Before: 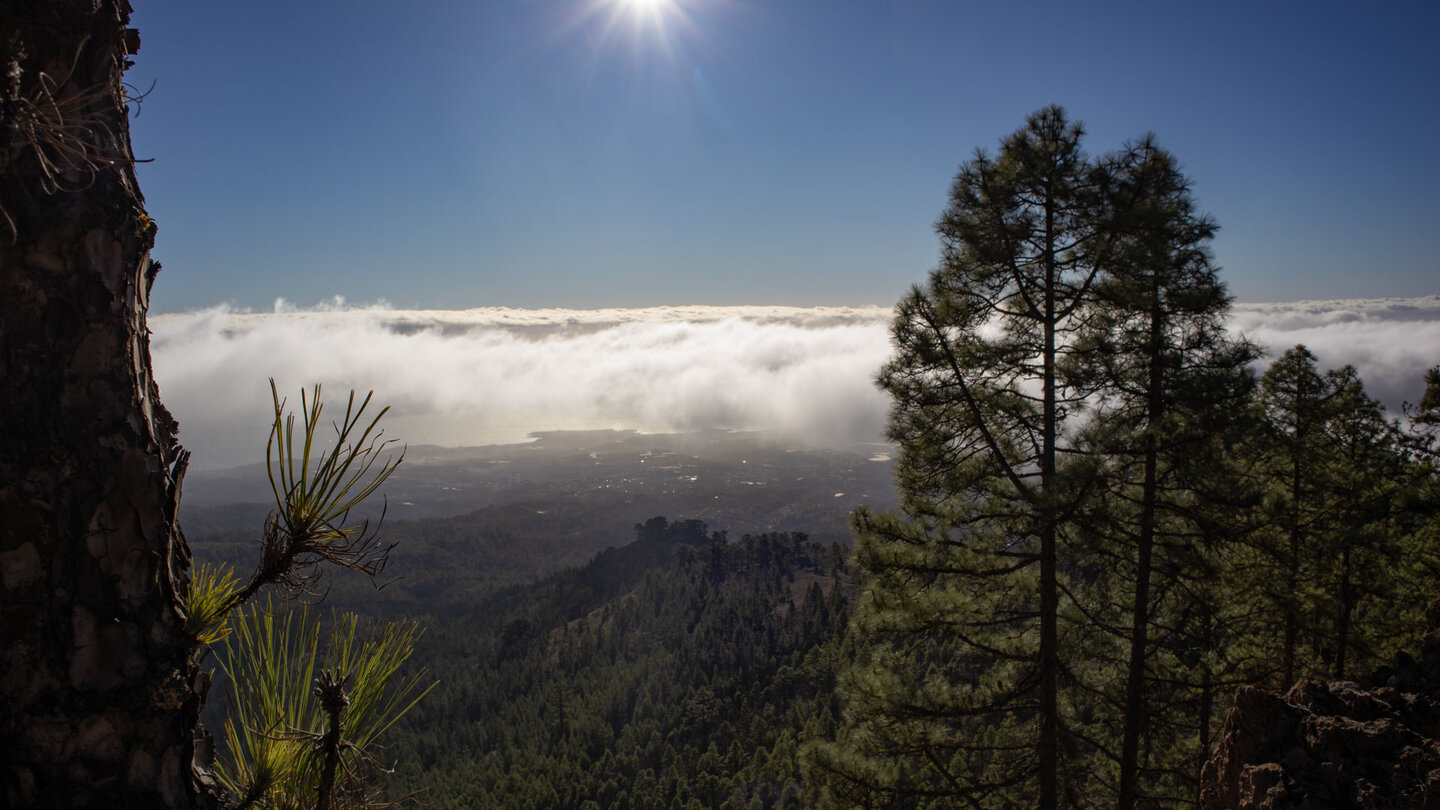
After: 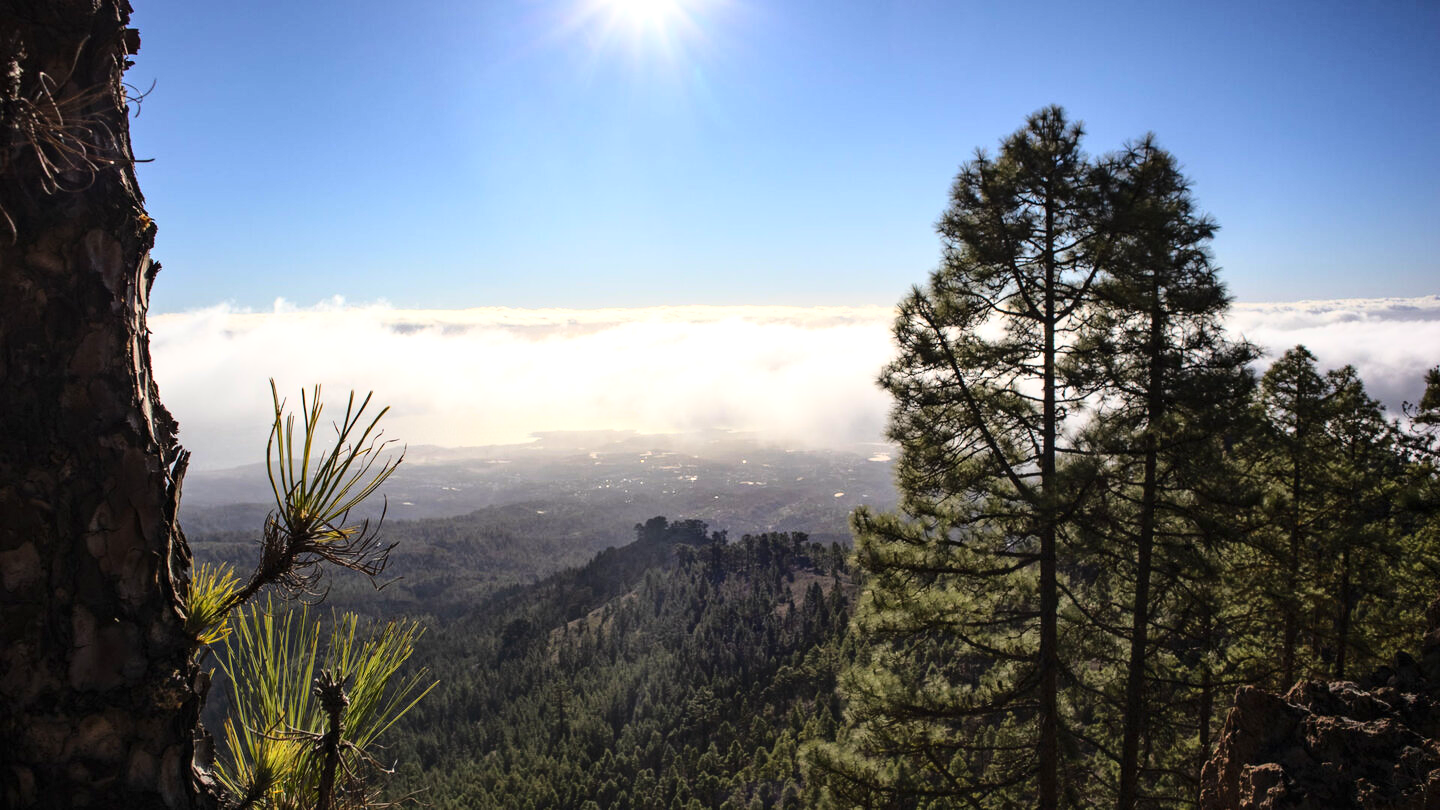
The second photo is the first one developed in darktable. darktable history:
exposure: black level correction 0, exposure 0.695 EV, compensate exposure bias true, compensate highlight preservation false
base curve: curves: ch0 [(0, 0) (0.028, 0.03) (0.121, 0.232) (0.46, 0.748) (0.859, 0.968) (1, 1)]
